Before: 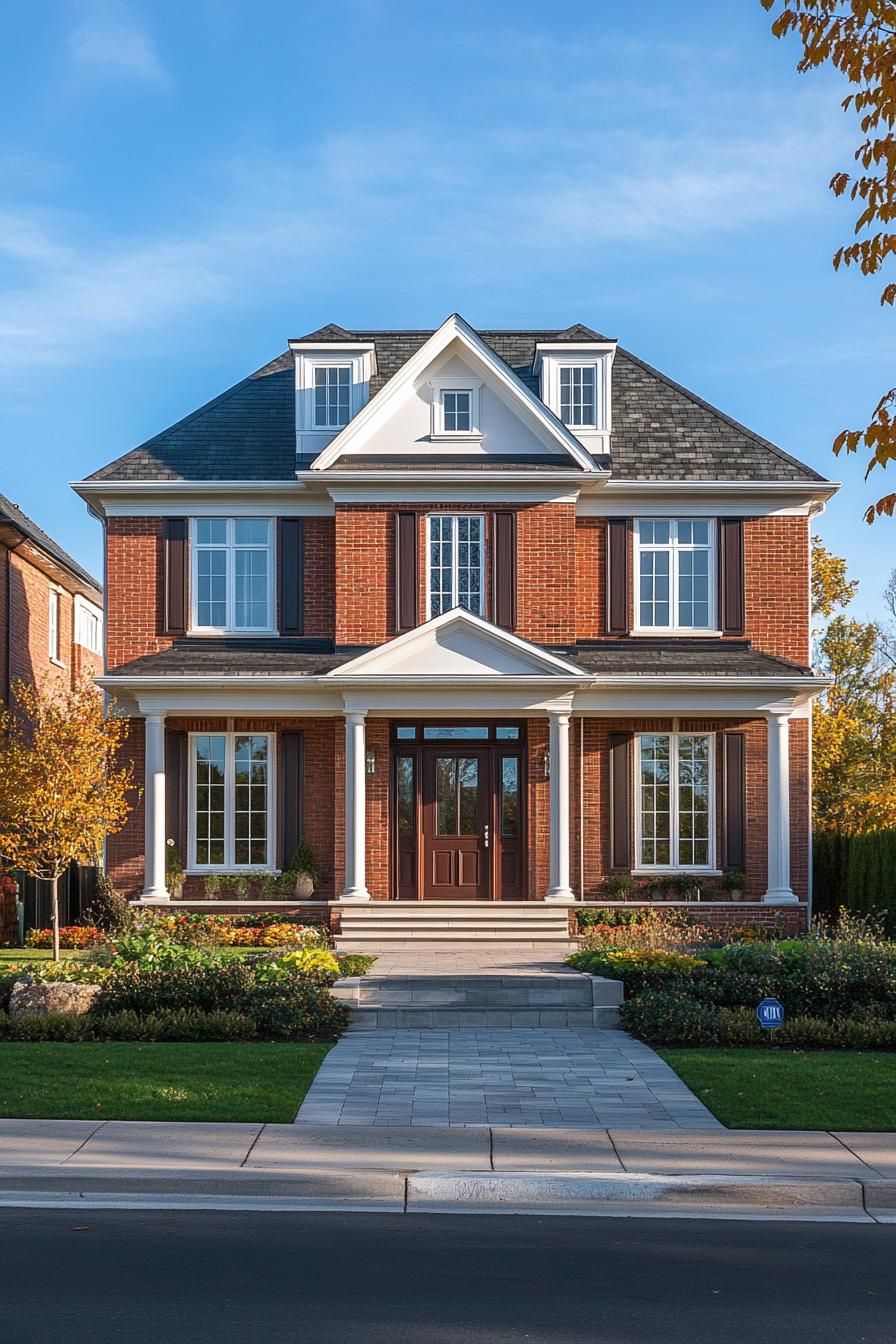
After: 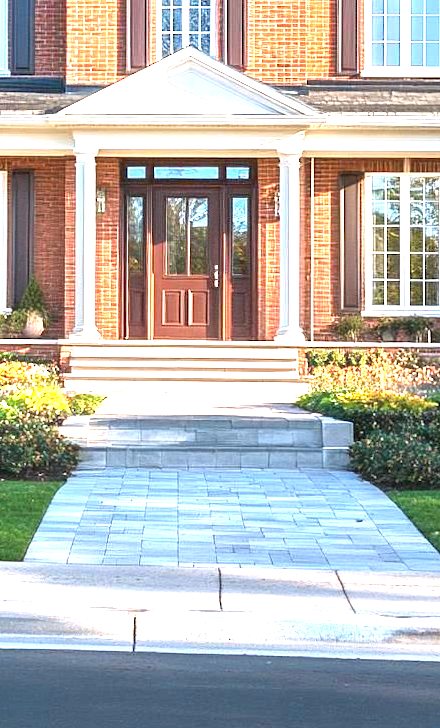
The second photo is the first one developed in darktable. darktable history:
rotate and perspective: rotation 0.192°, lens shift (horizontal) -0.015, crop left 0.005, crop right 0.996, crop top 0.006, crop bottom 0.99
exposure: black level correction 0, exposure 2.327 EV, compensate exposure bias true, compensate highlight preservation false
crop: left 29.672%, top 41.786%, right 20.851%, bottom 3.487%
